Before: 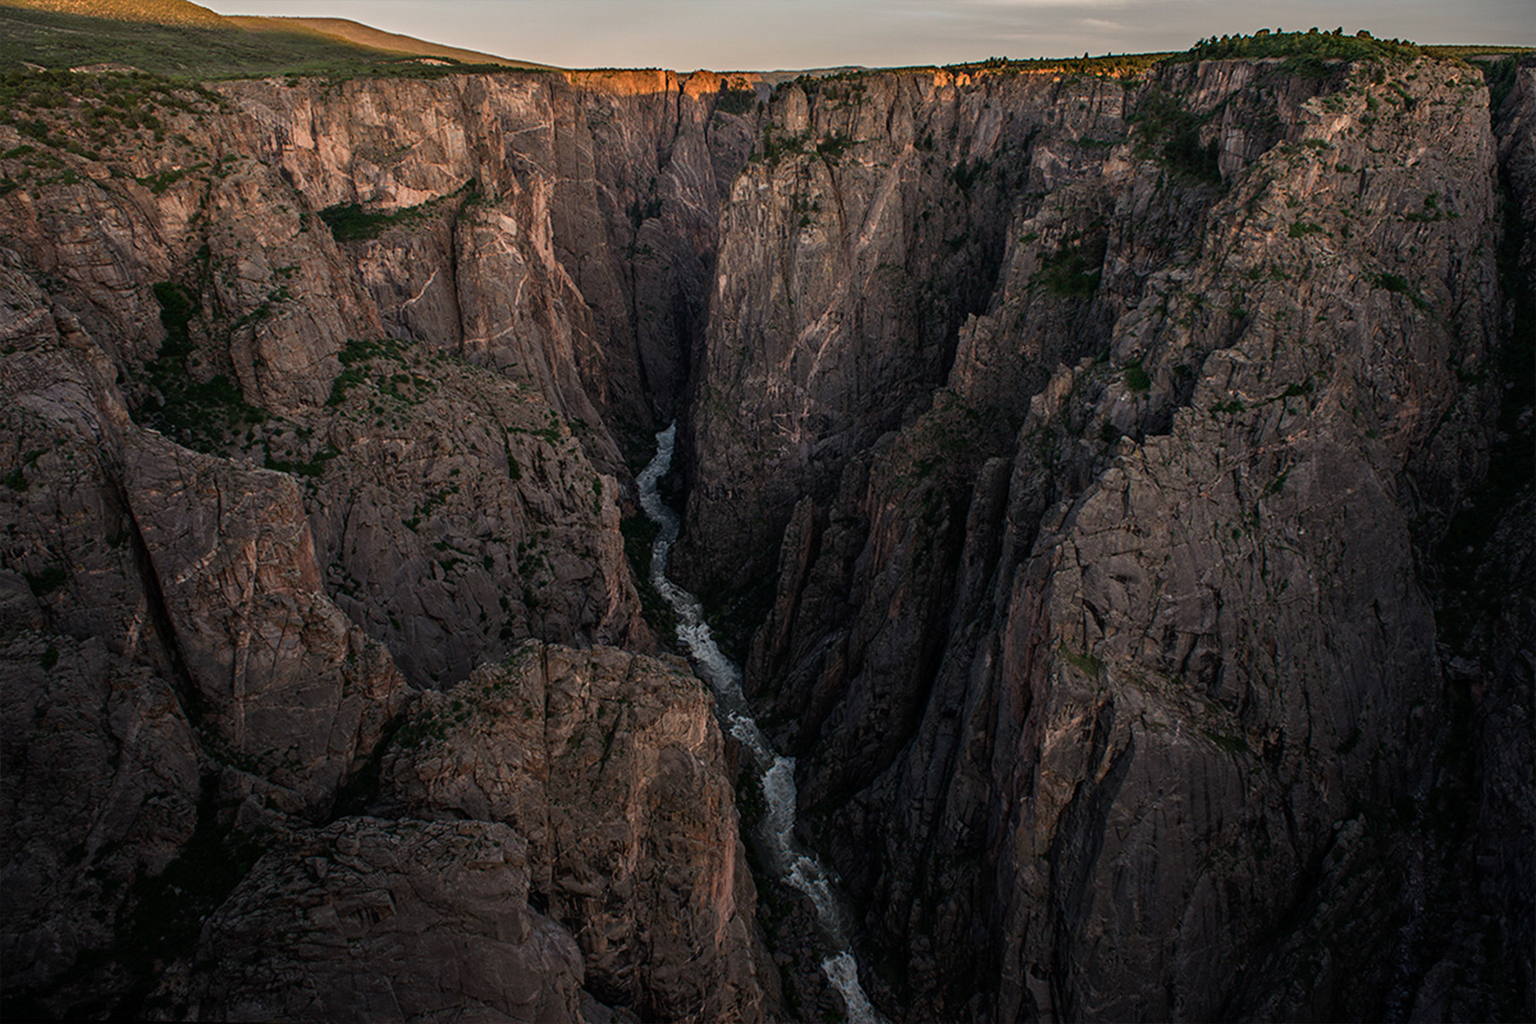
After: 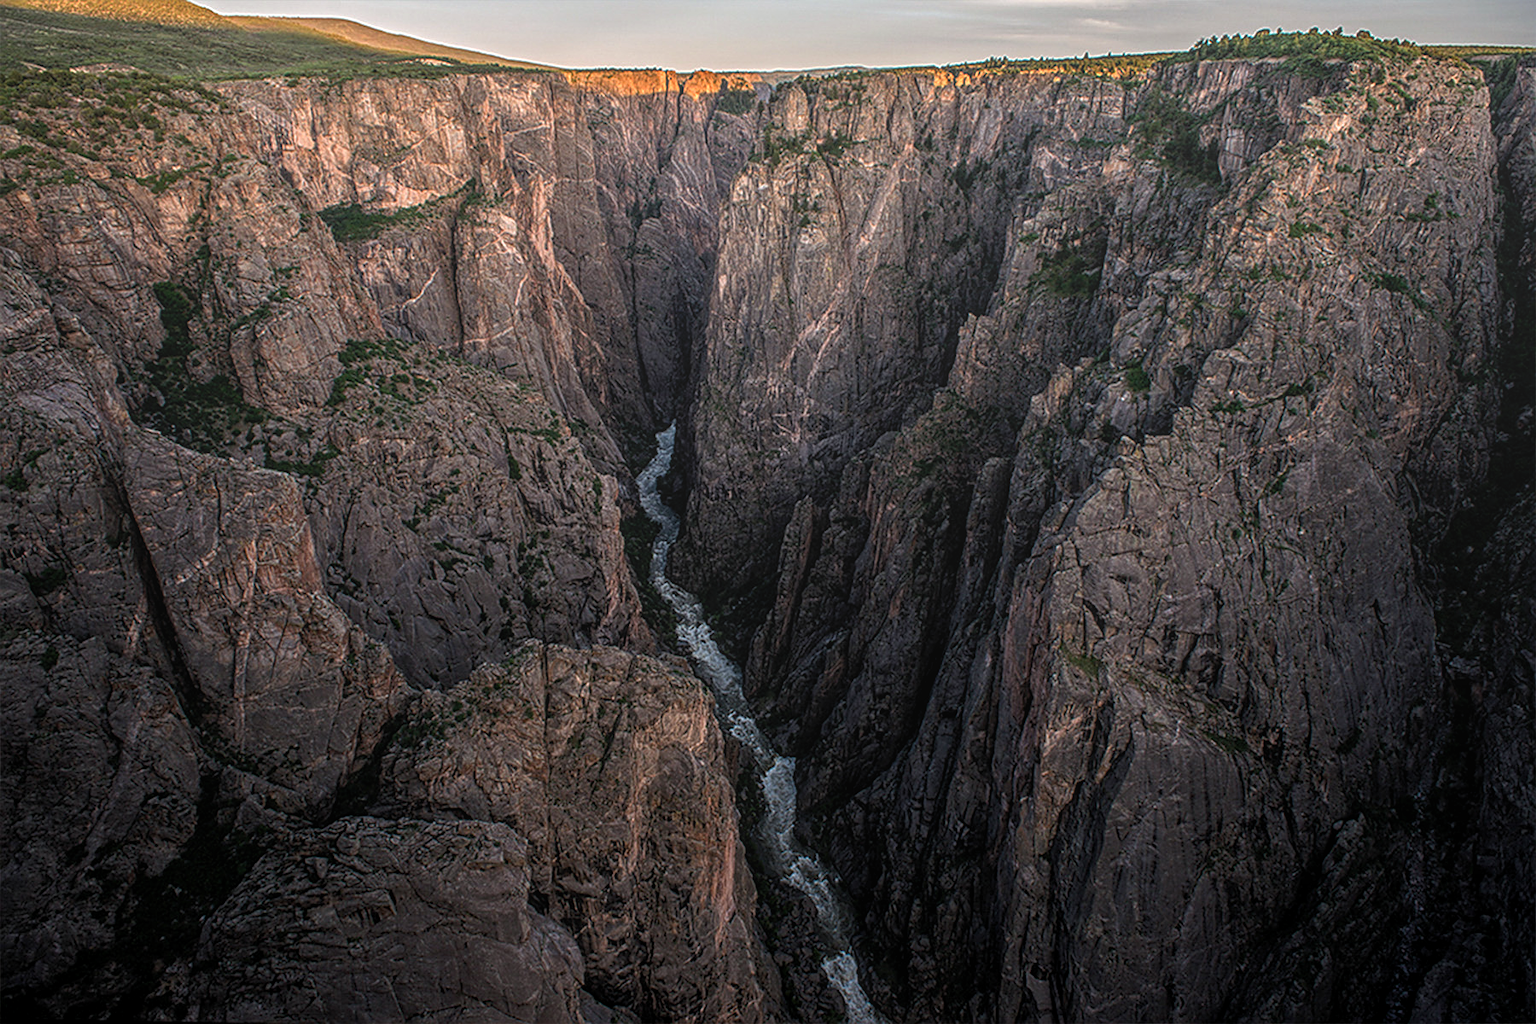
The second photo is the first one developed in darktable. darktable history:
exposure: black level correction 0, exposure 0.5 EV, compensate exposure bias true, compensate highlight preservation false
sharpen: on, module defaults
levels: levels [0.016, 0.492, 0.969]
white balance: red 0.974, blue 1.044
local contrast: highlights 73%, shadows 15%, midtone range 0.197
